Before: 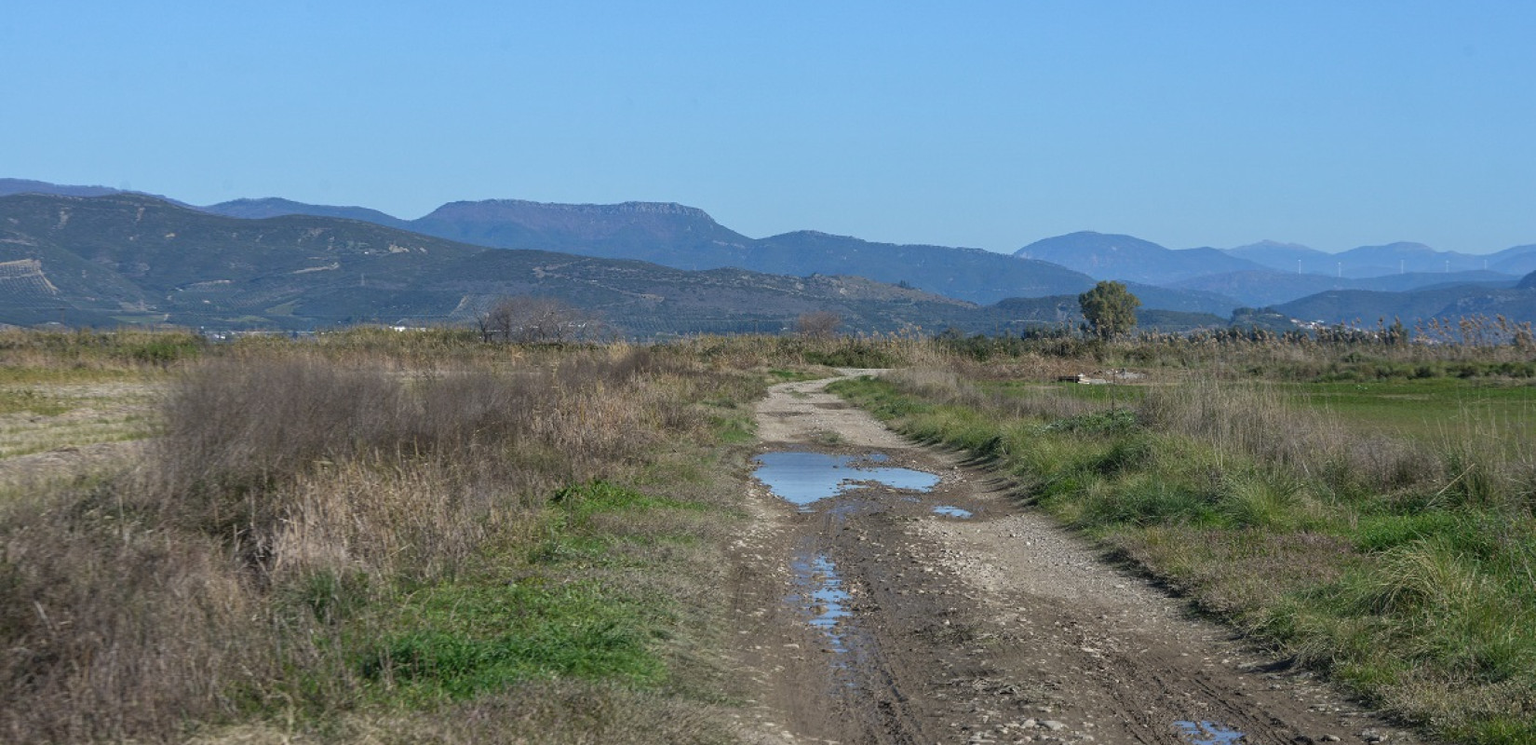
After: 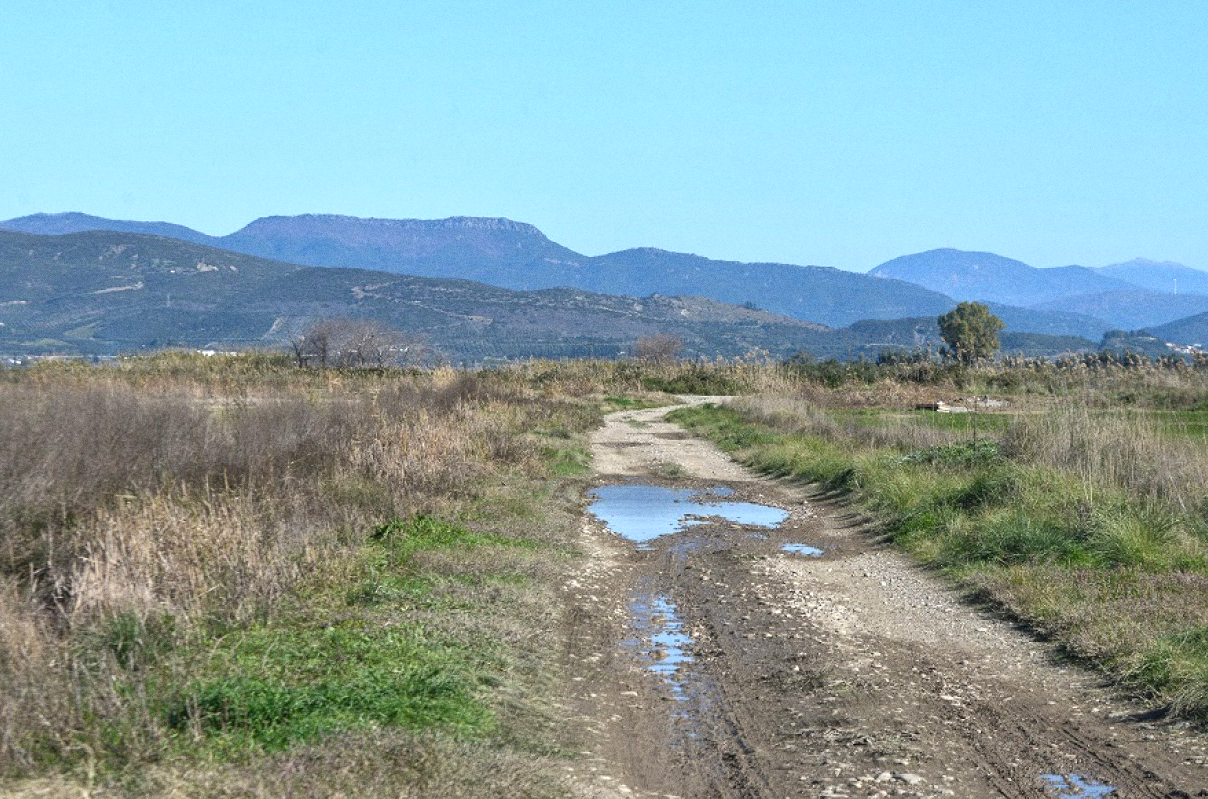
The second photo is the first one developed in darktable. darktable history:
crop: left 13.443%, right 13.31%
grain: coarseness 0.09 ISO
exposure: black level correction 0, exposure 0.7 EV, compensate exposure bias true, compensate highlight preservation false
local contrast: mode bilateral grid, contrast 20, coarseness 50, detail 120%, midtone range 0.2
